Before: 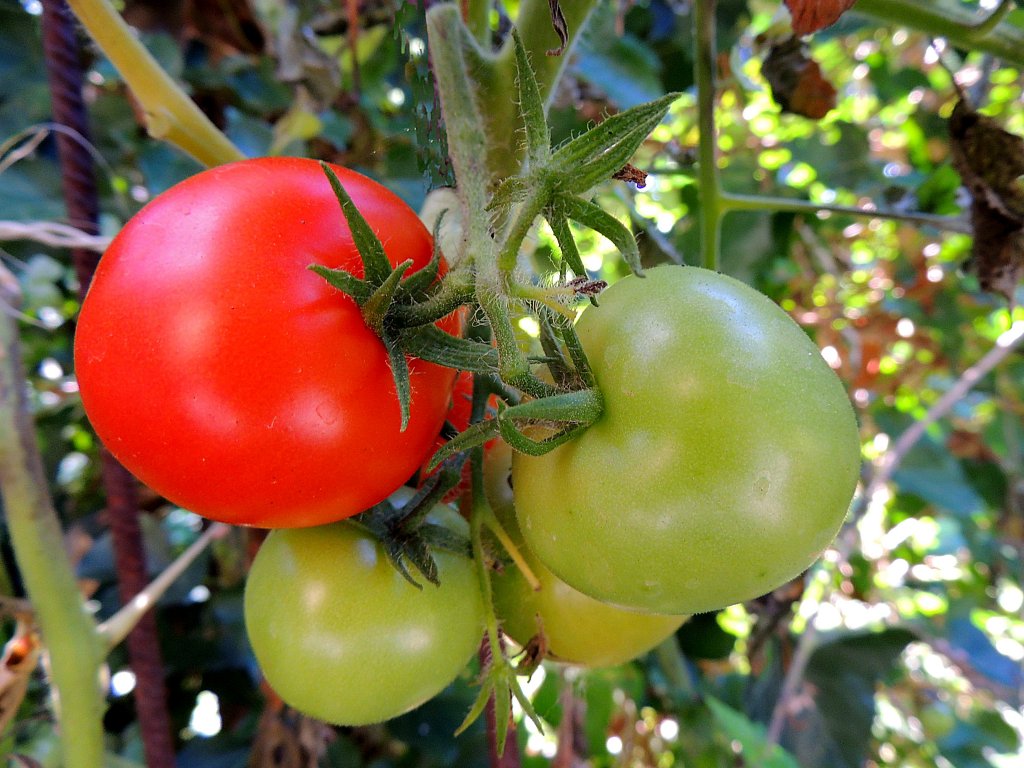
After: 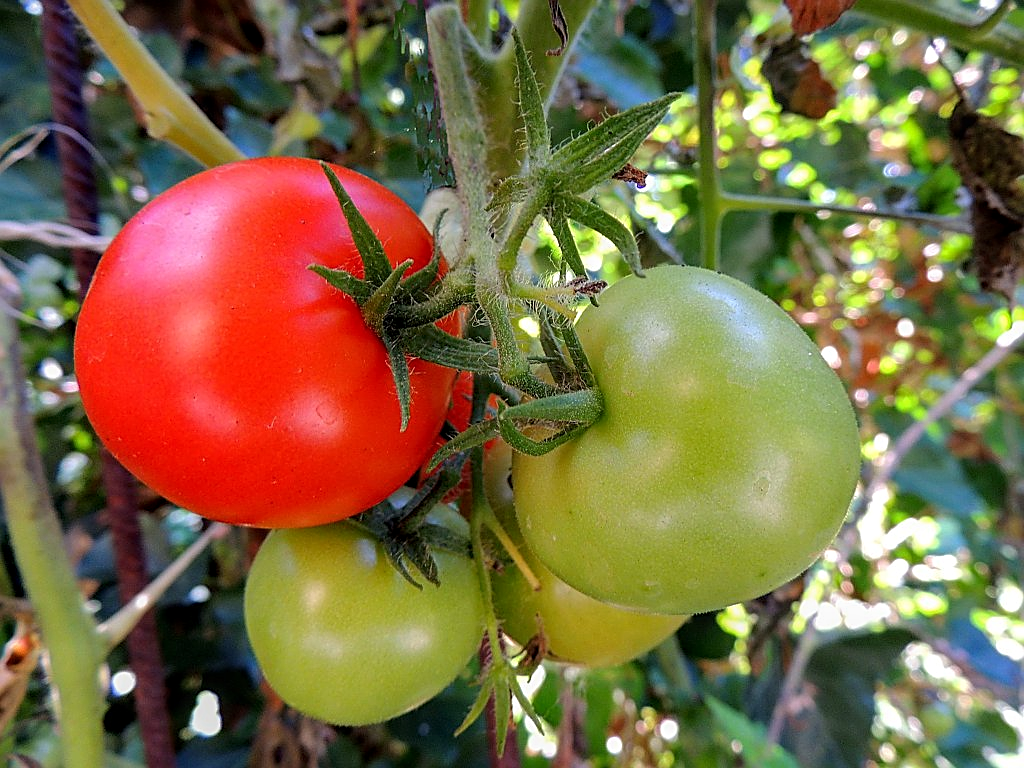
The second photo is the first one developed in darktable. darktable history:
sharpen: on, module defaults
local contrast: detail 117%
